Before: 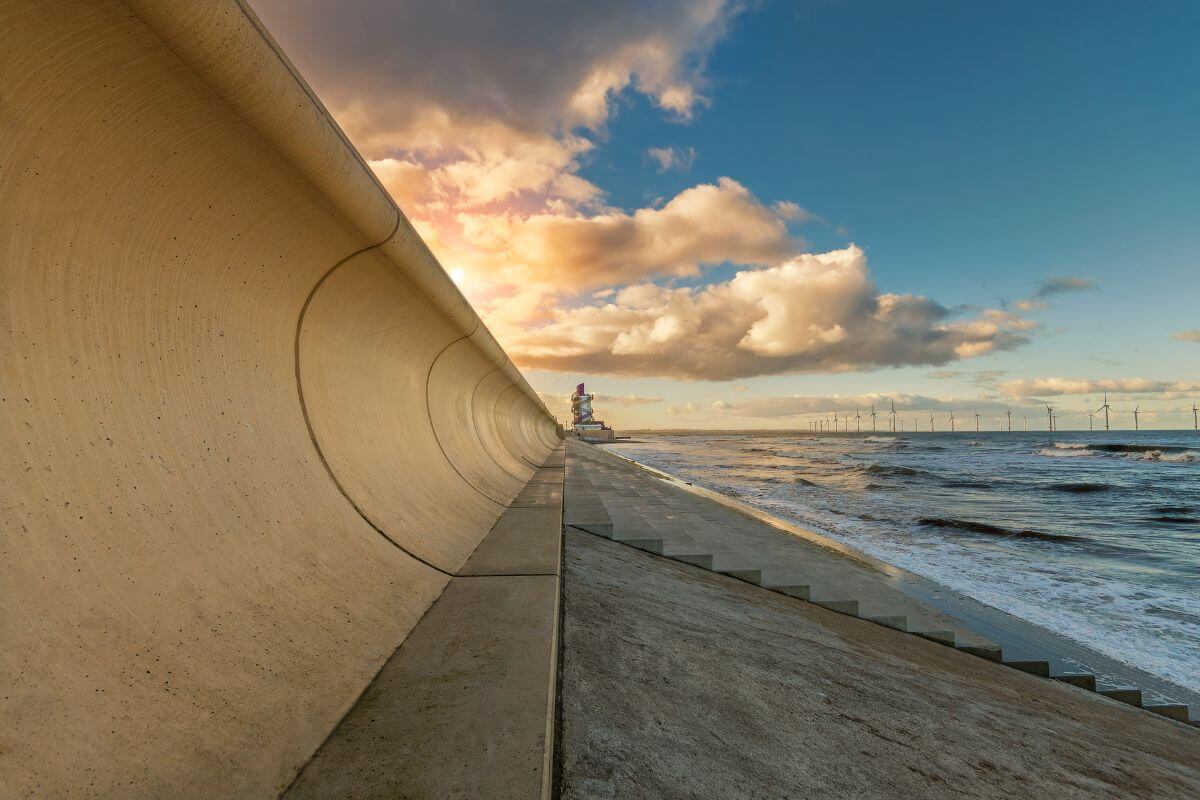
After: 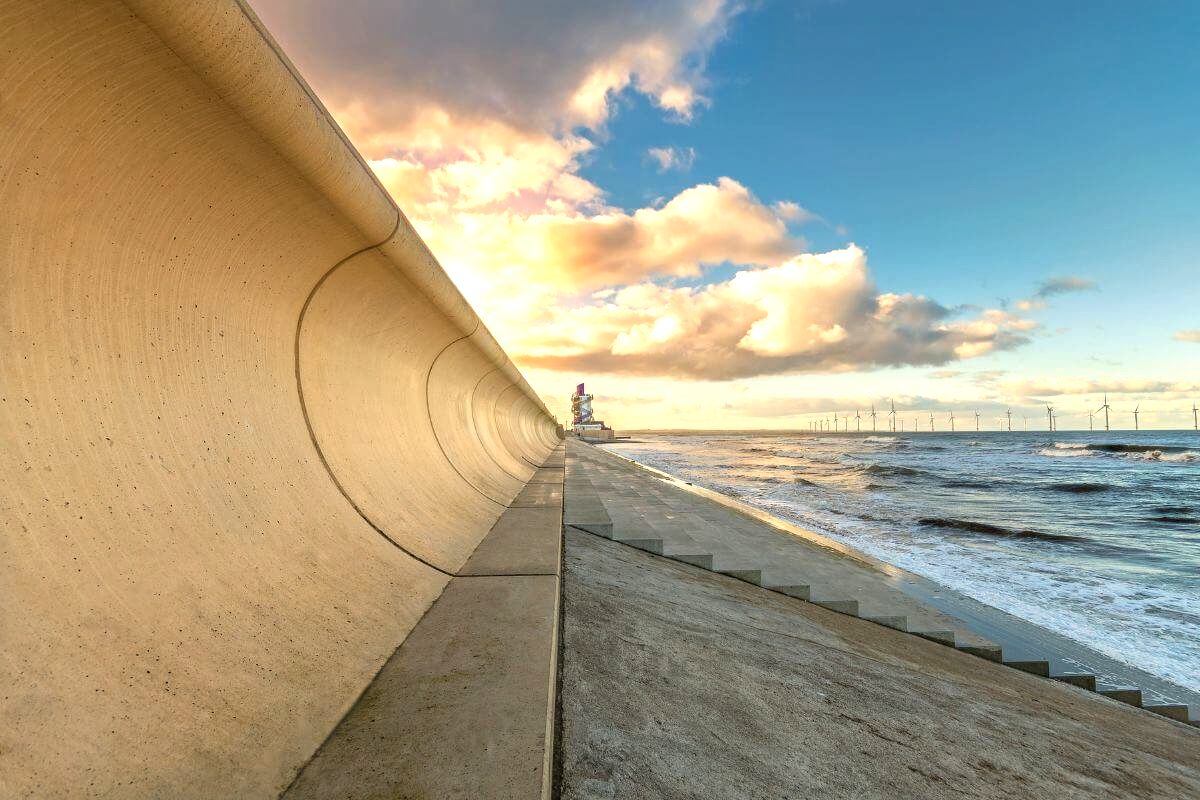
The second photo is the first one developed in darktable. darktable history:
exposure: exposure 0.917 EV, compensate exposure bias true, compensate highlight preservation false
